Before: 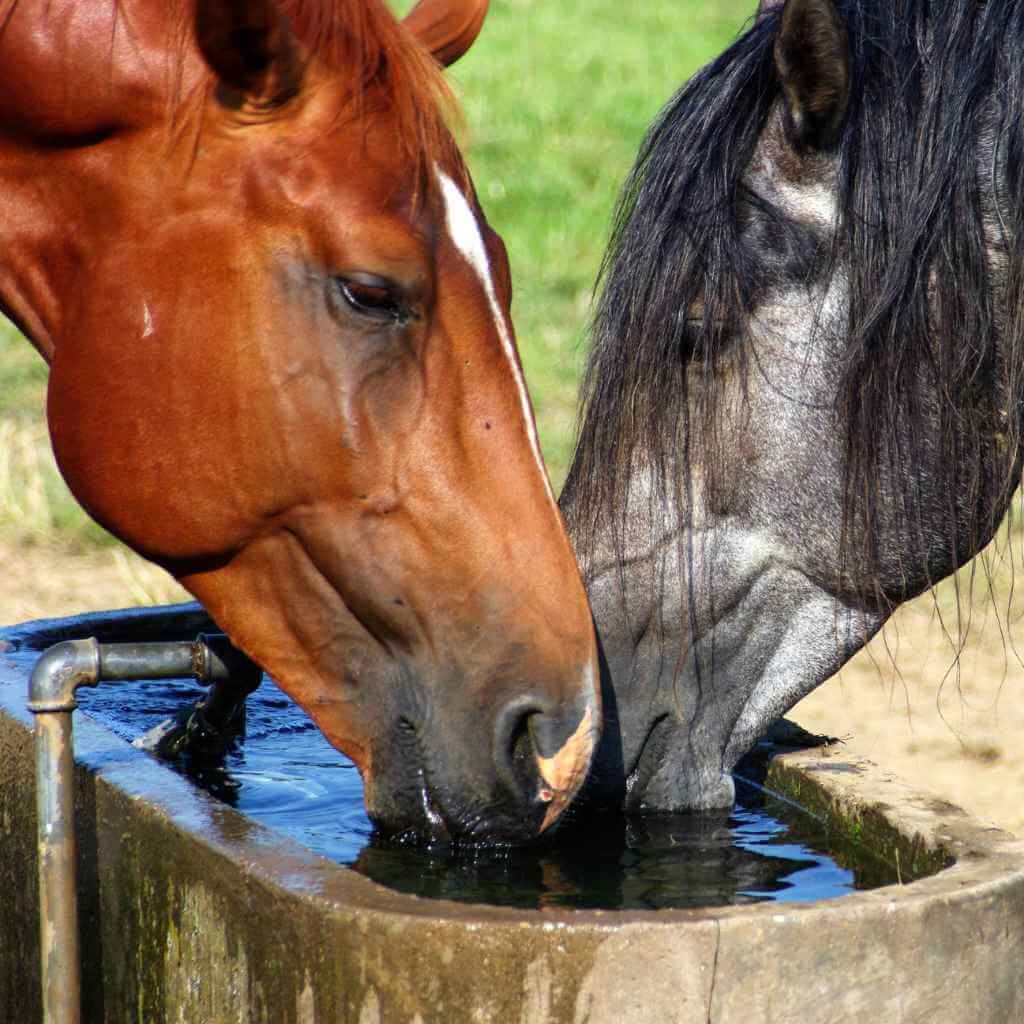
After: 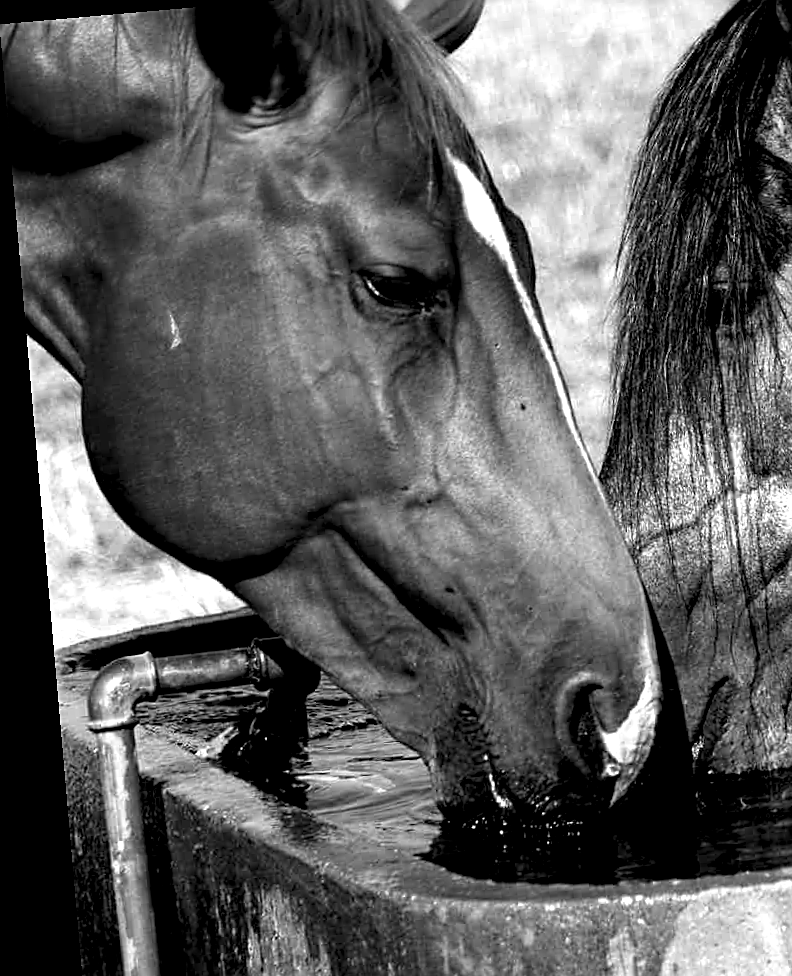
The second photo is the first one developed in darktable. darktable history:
monochrome: a -92.57, b 58.91
sharpen: on, module defaults
color correction: highlights a* -0.482, highlights b* 0.161, shadows a* 4.66, shadows b* 20.72
levels: levels [0.129, 0.519, 0.867]
rgb levels: levels [[0.013, 0.434, 0.89], [0, 0.5, 1], [0, 0.5, 1]]
crop: top 5.803%, right 27.864%, bottom 5.804%
haze removal: compatibility mode true, adaptive false
rotate and perspective: rotation -4.98°, automatic cropping off
